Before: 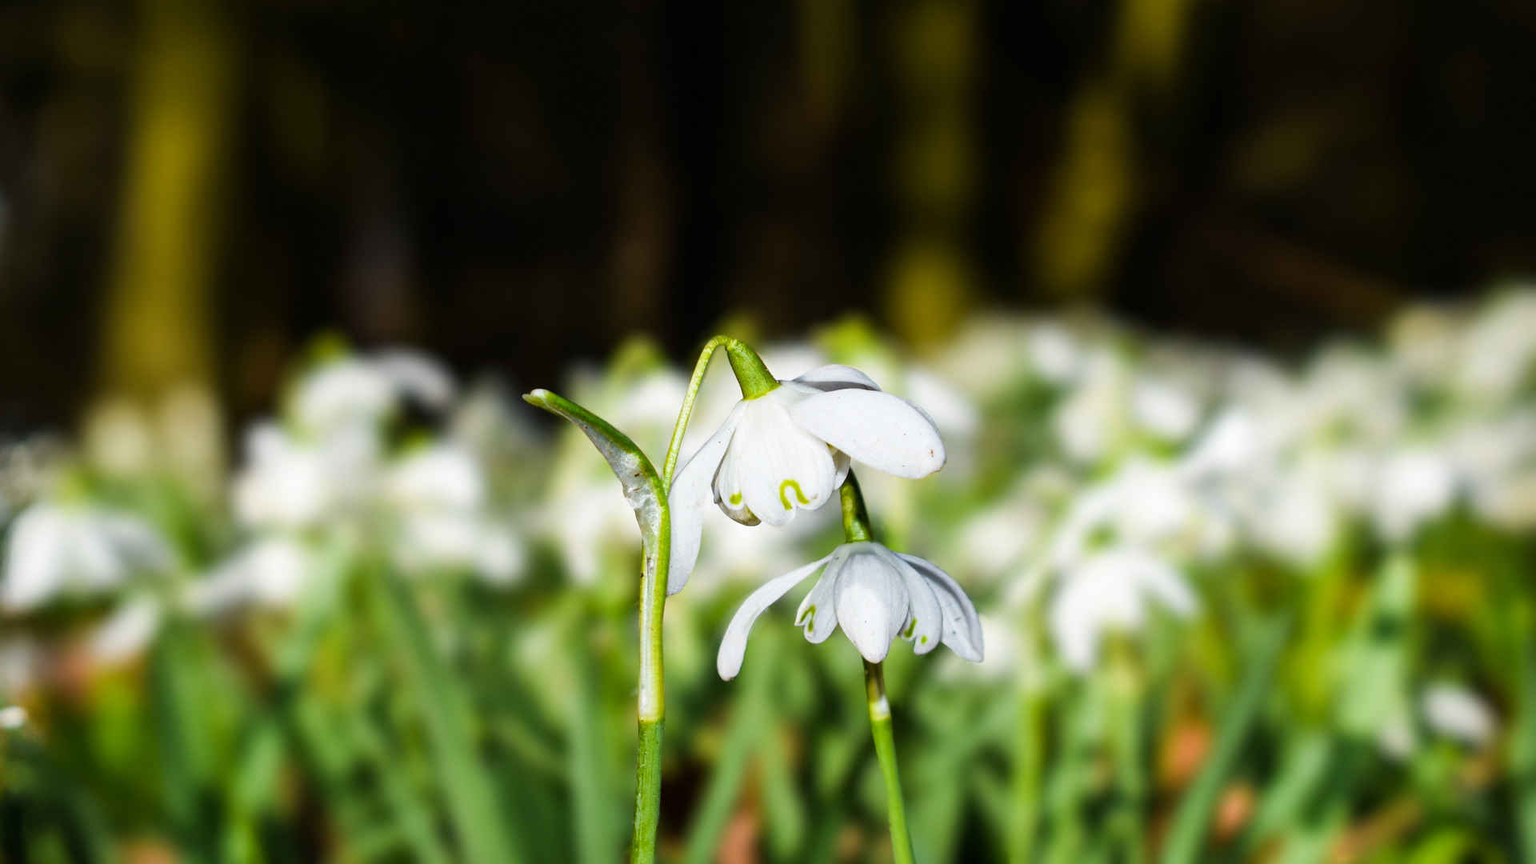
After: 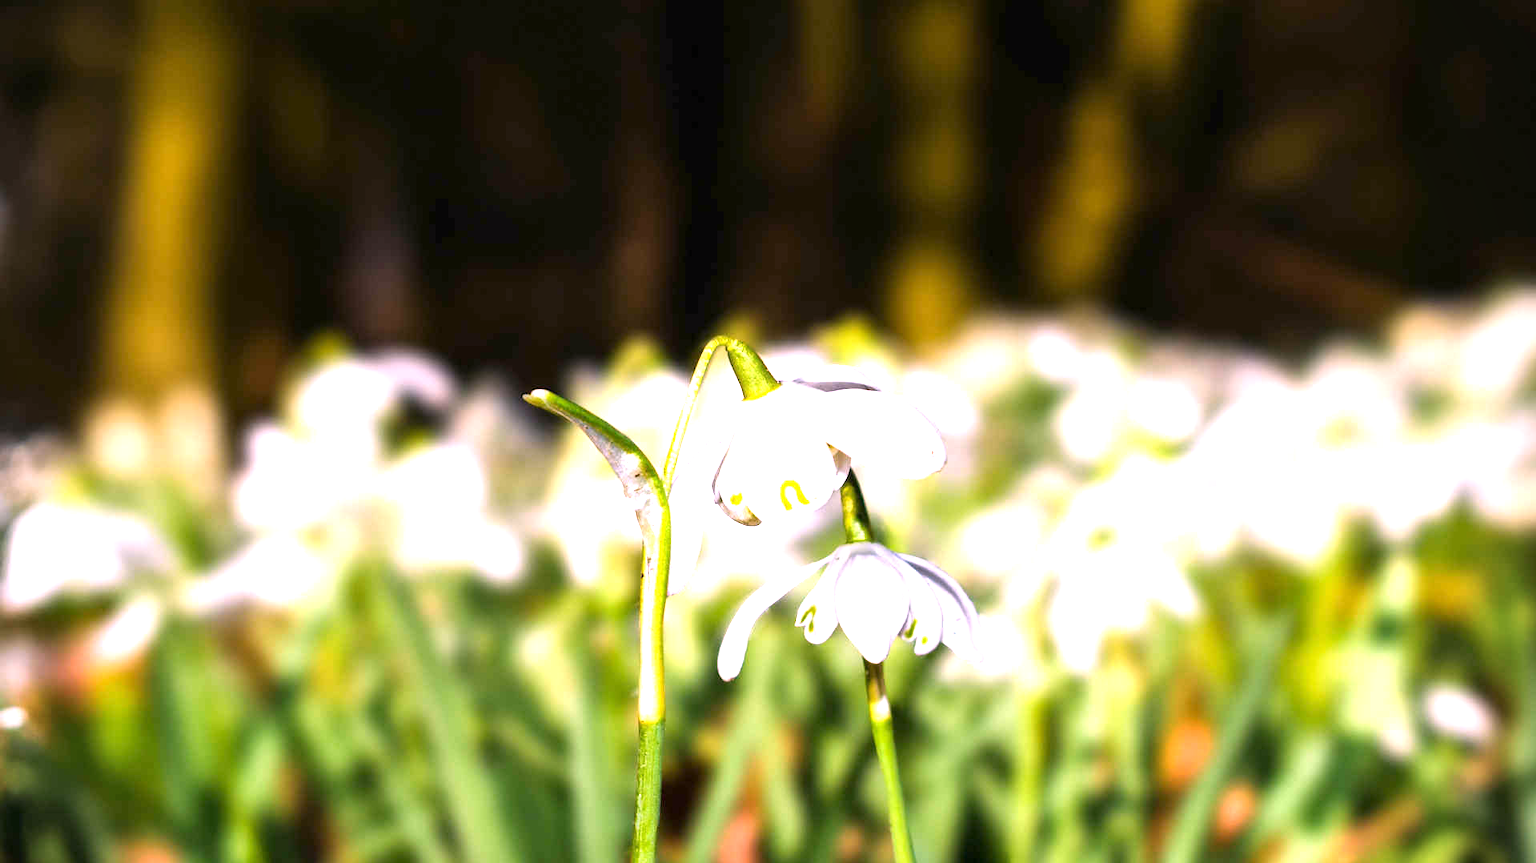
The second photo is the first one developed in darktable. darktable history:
exposure: exposure 1 EV, compensate highlight preservation false
white balance: red 1.188, blue 1.11
vignetting: fall-off start 92.6%, brightness -0.52, saturation -0.51, center (-0.012, 0)
